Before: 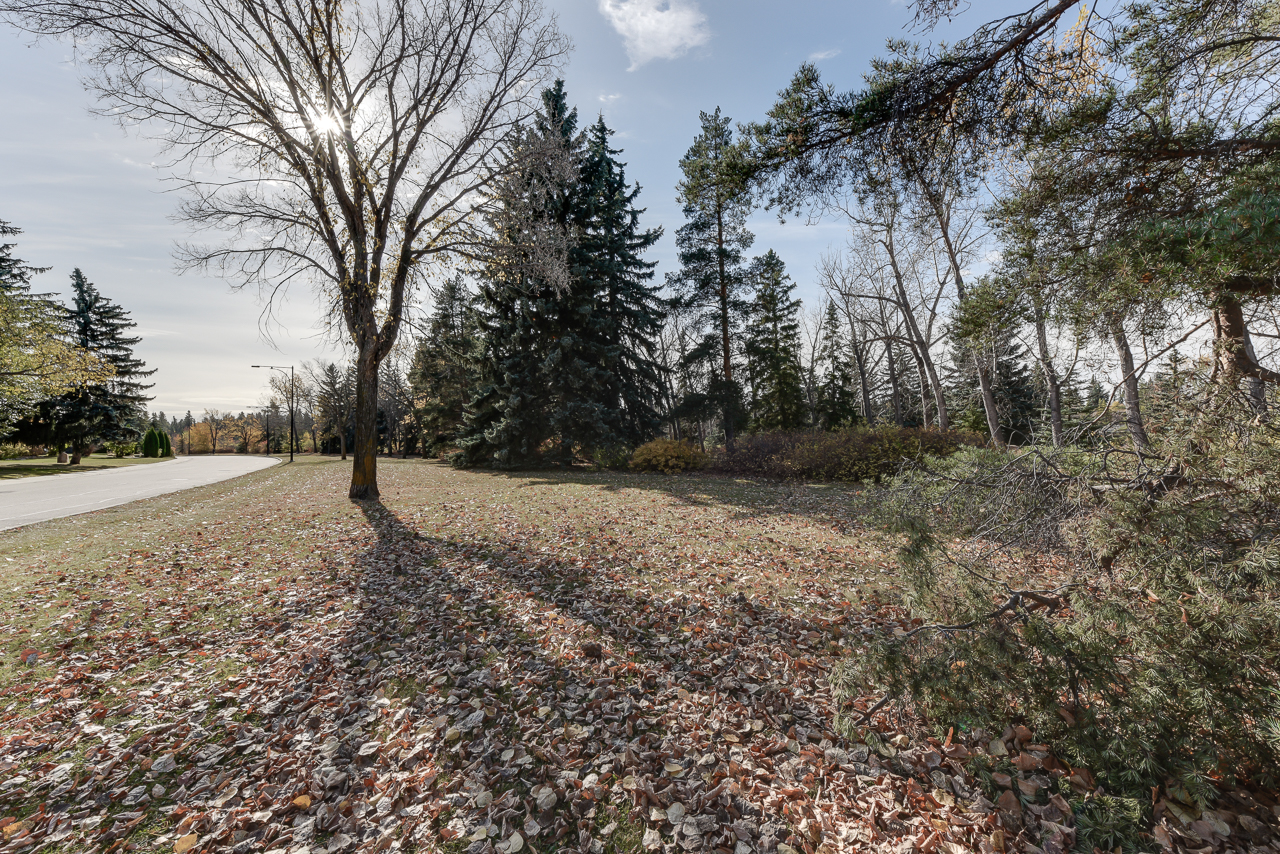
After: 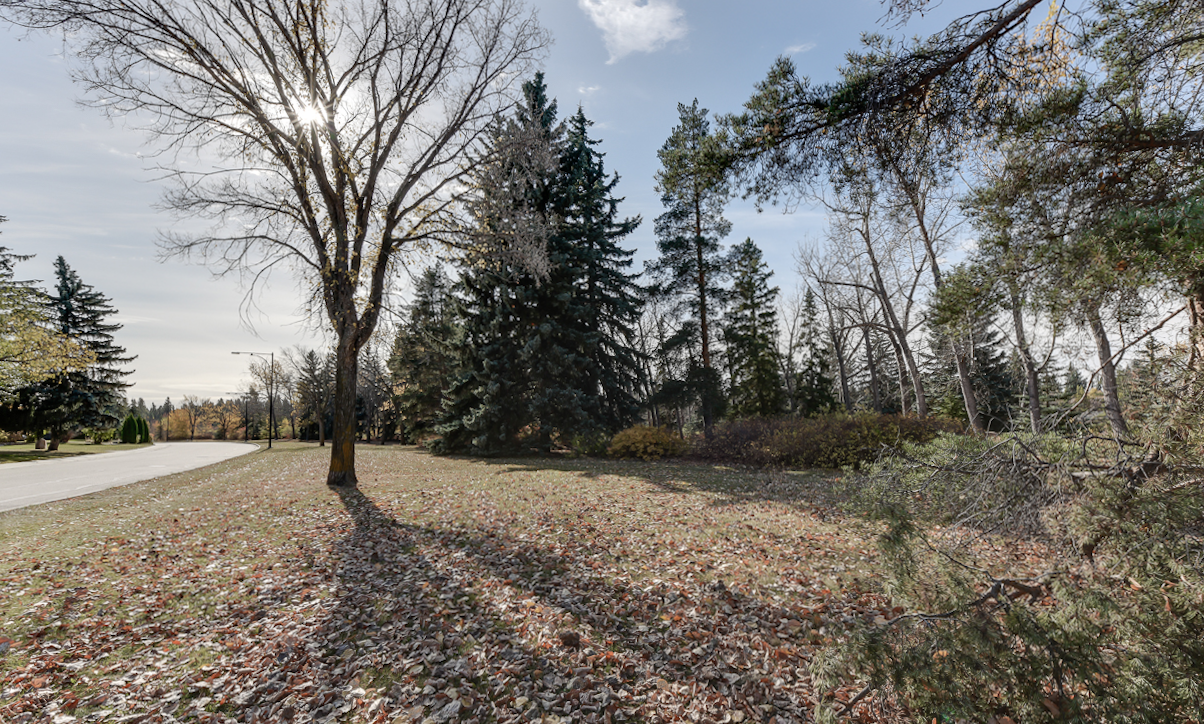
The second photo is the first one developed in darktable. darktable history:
crop and rotate: angle 0.2°, left 0.275%, right 3.127%, bottom 14.18%
rotate and perspective: rotation 0.226°, lens shift (vertical) -0.042, crop left 0.023, crop right 0.982, crop top 0.006, crop bottom 0.994
